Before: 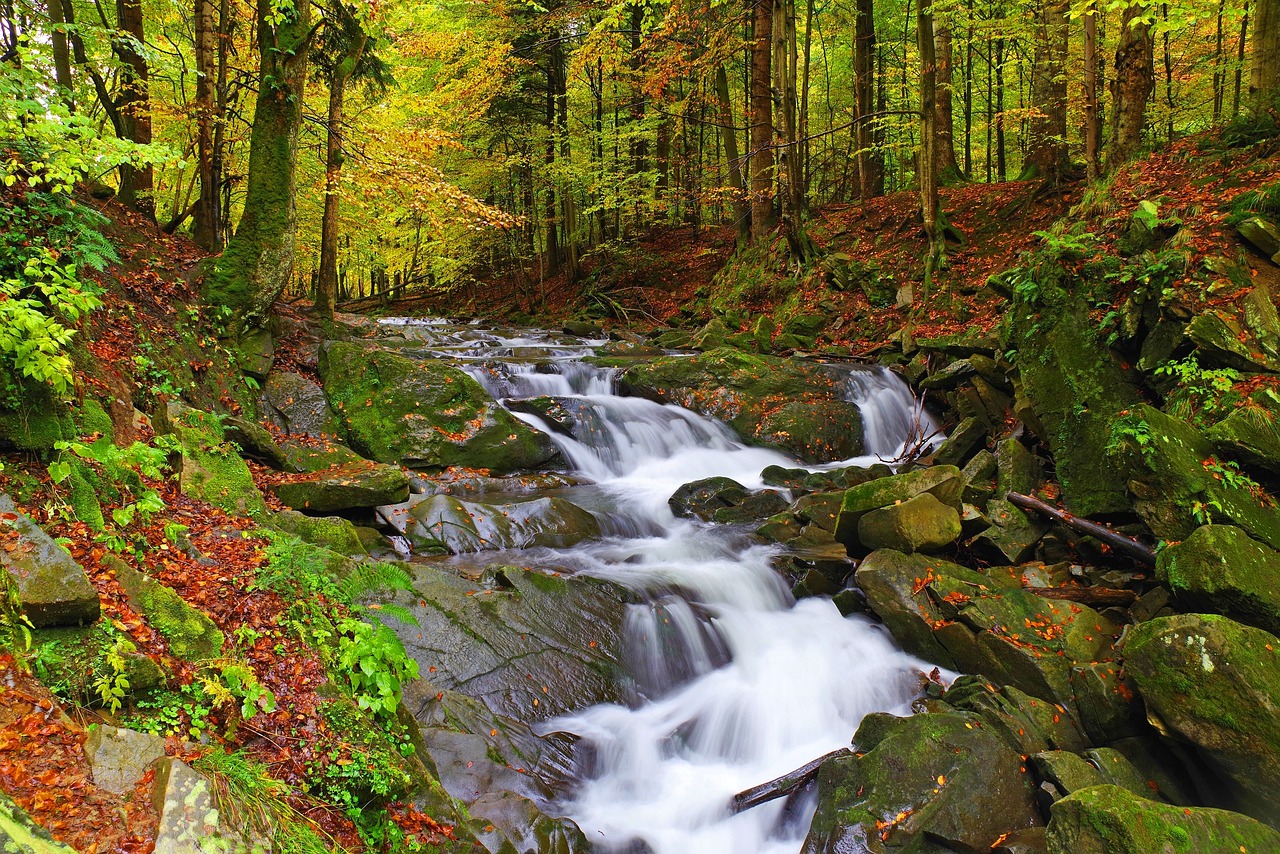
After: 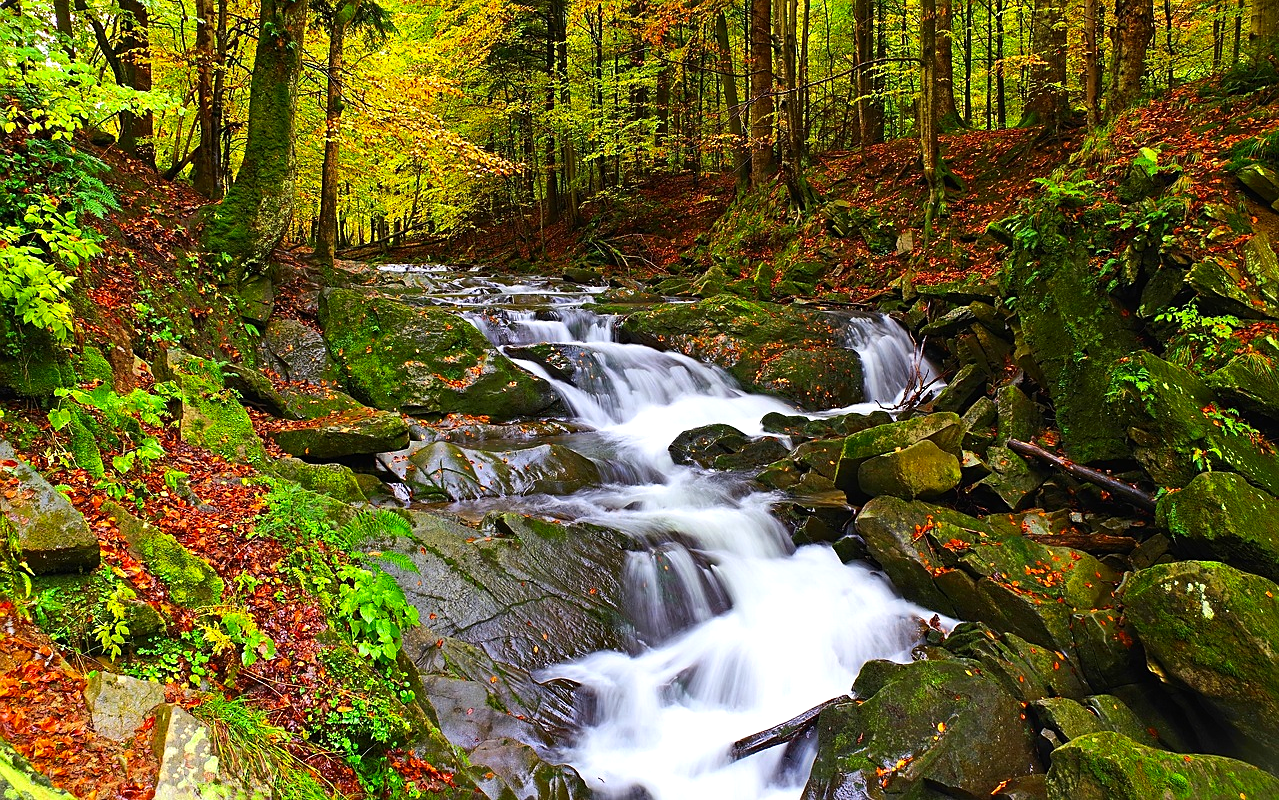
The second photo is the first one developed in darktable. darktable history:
contrast brightness saturation: contrast 0.08, saturation 0.2
sharpen: radius 1.864, amount 0.398, threshold 1.271
tone equalizer: -8 EV -0.417 EV, -7 EV -0.389 EV, -6 EV -0.333 EV, -5 EV -0.222 EV, -3 EV 0.222 EV, -2 EV 0.333 EV, -1 EV 0.389 EV, +0 EV 0.417 EV, edges refinement/feathering 500, mask exposure compensation -1.57 EV, preserve details no
crop and rotate: top 6.25%
